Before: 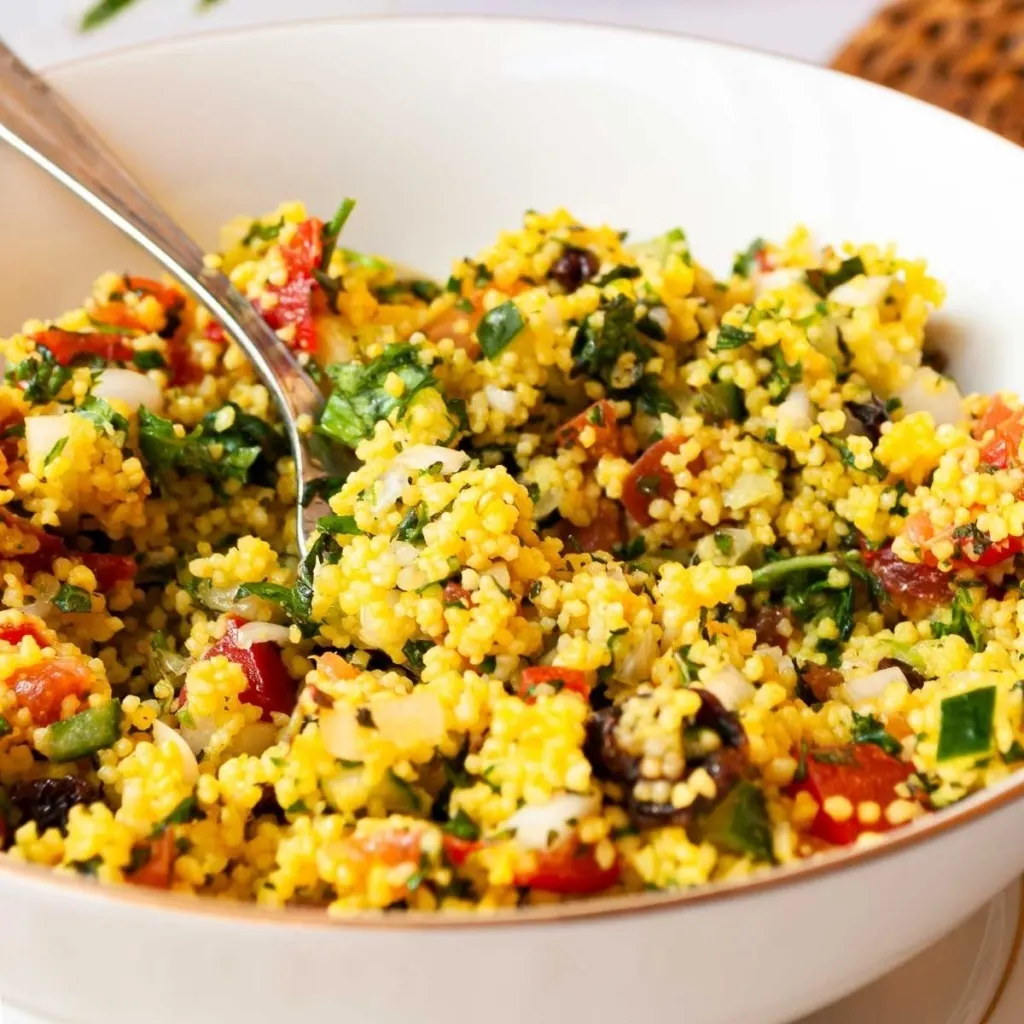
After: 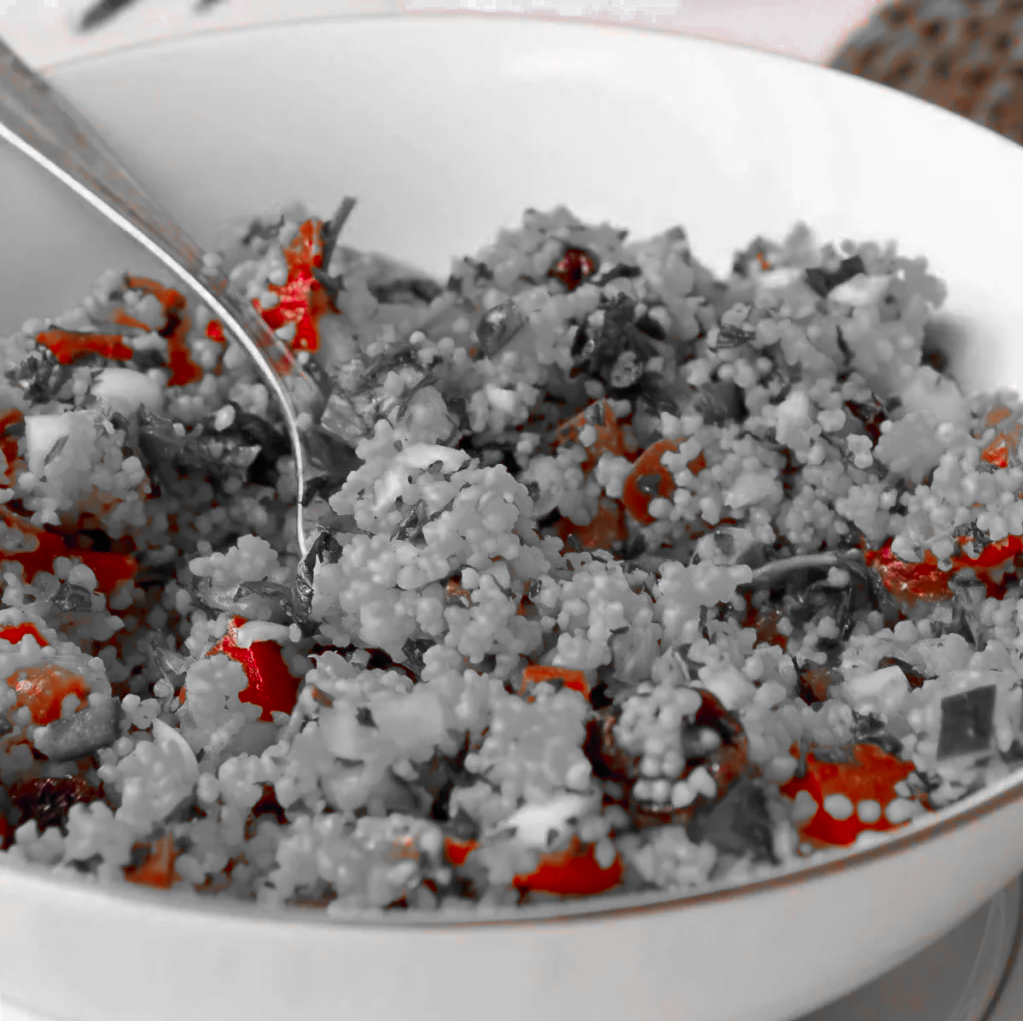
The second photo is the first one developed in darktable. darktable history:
crop: top 0.101%, bottom 0.147%
color correction: highlights a* 0.235, highlights b* 2.65, shadows a* -1.19, shadows b* -4.41
color zones: curves: ch0 [(0, 0.352) (0.143, 0.407) (0.286, 0.386) (0.429, 0.431) (0.571, 0.829) (0.714, 0.853) (0.857, 0.833) (1, 0.352)]; ch1 [(0, 0.604) (0.072, 0.726) (0.096, 0.608) (0.205, 0.007) (0.571, -0.006) (0.839, -0.013) (0.857, -0.012) (1, 0.604)], mix 41.06%
